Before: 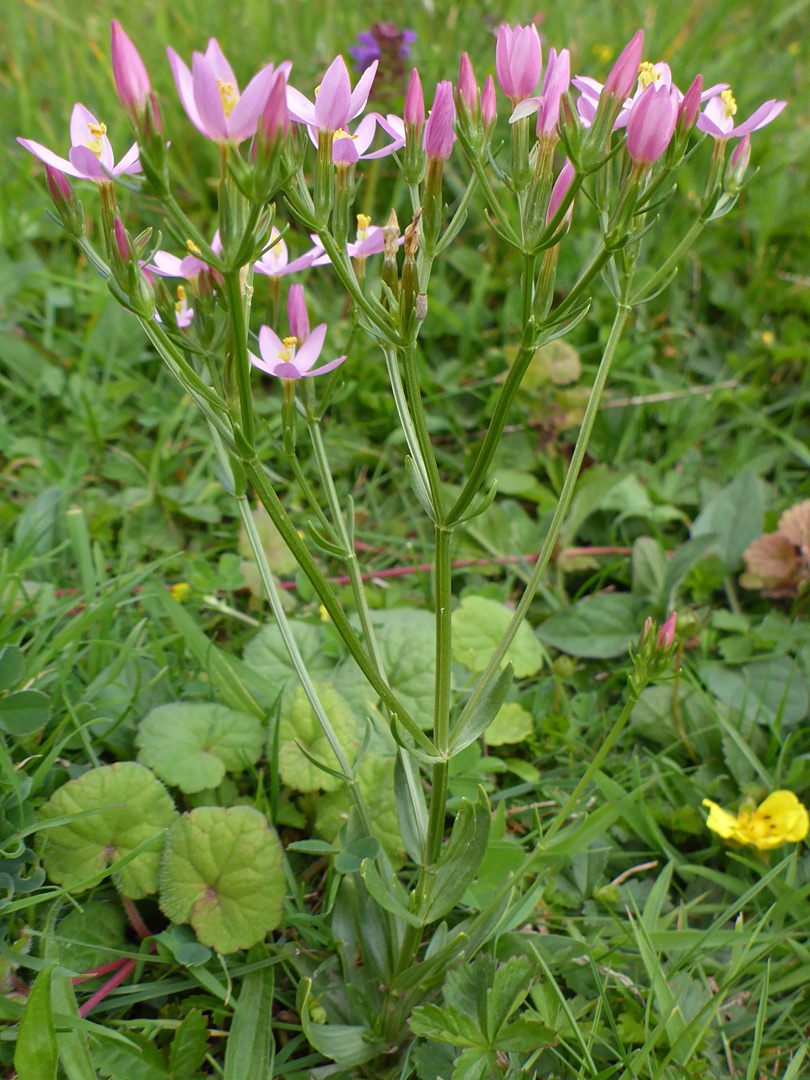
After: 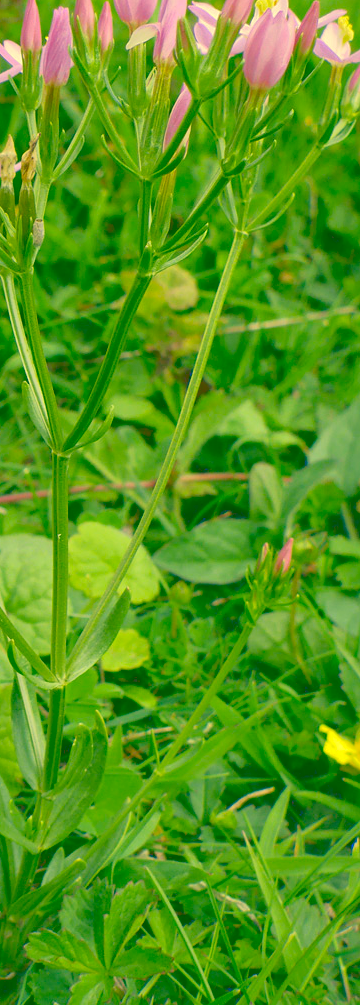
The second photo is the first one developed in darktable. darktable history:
tone curve: curves: ch0 [(0, 0) (0.003, 0.278) (0.011, 0.282) (0.025, 0.282) (0.044, 0.29) (0.069, 0.295) (0.1, 0.306) (0.136, 0.316) (0.177, 0.33) (0.224, 0.358) (0.277, 0.403) (0.335, 0.451) (0.399, 0.505) (0.468, 0.558) (0.543, 0.611) (0.623, 0.679) (0.709, 0.751) (0.801, 0.815) (0.898, 0.863) (1, 1)], color space Lab, linked channels, preserve colors none
local contrast: mode bilateral grid, contrast 20, coarseness 50, detail 119%, midtone range 0.2
crop: left 47.393%, top 6.86%, right 8.105%
color correction: highlights a* 1.86, highlights b* 33.86, shadows a* -36.23, shadows b* -5.66
